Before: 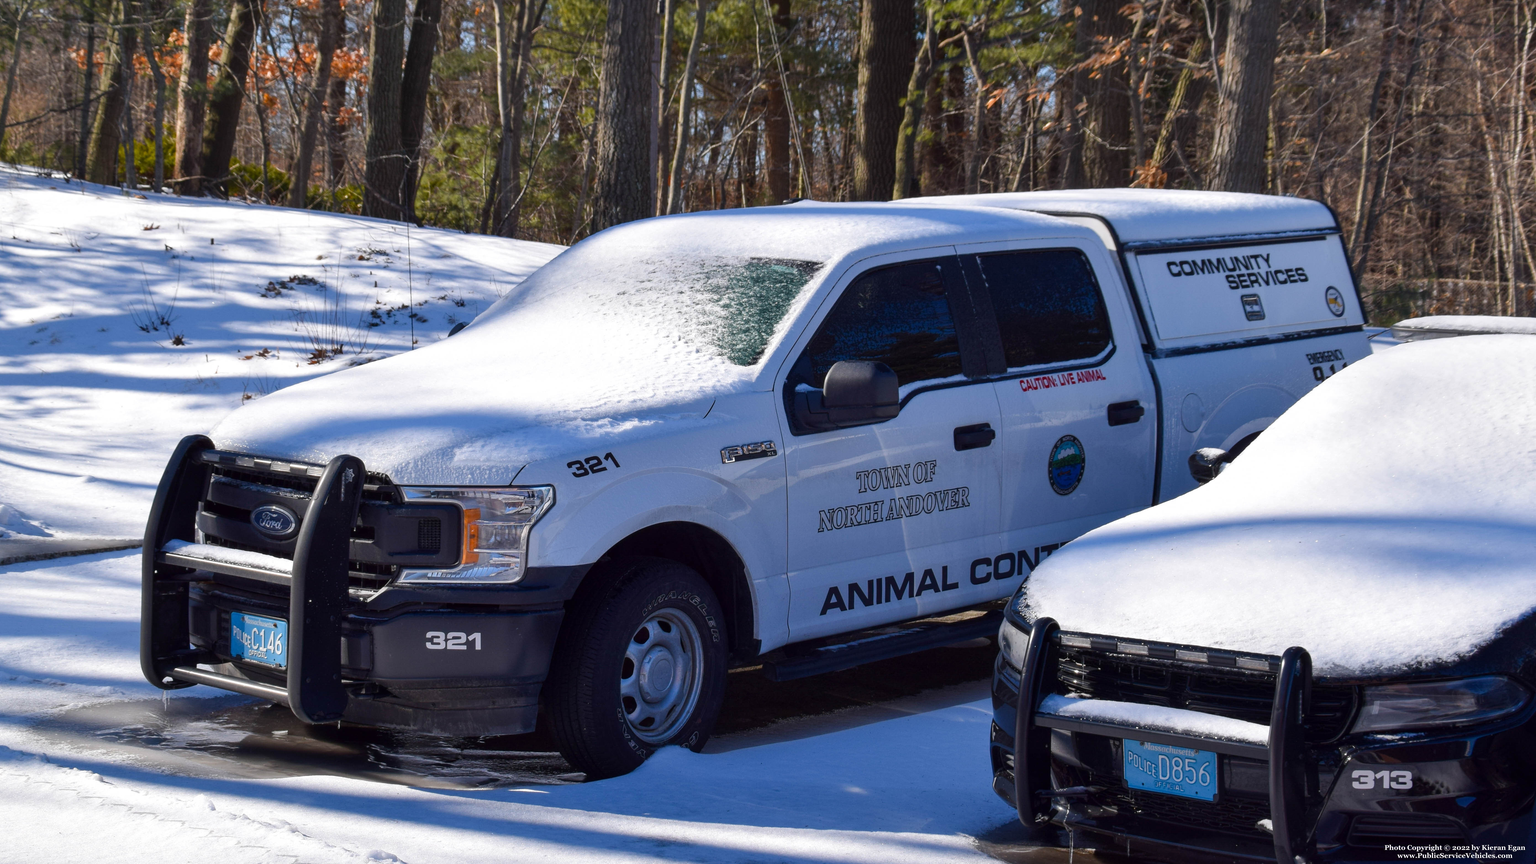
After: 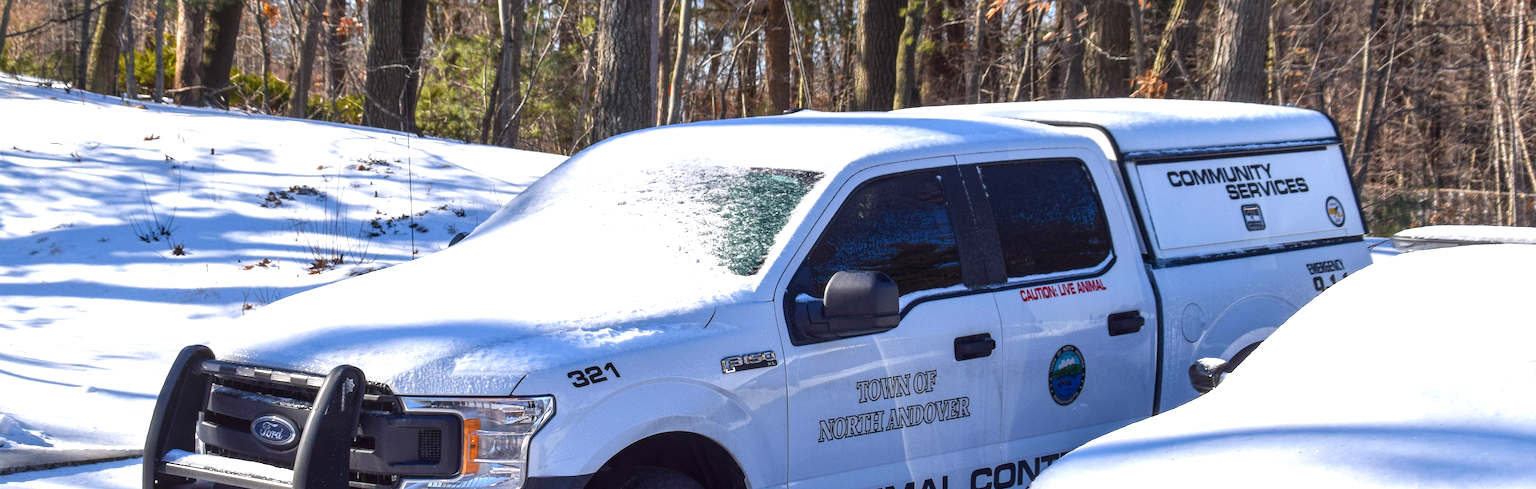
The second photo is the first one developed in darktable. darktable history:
exposure: black level correction 0, exposure 0.697 EV, compensate highlight preservation false
local contrast: on, module defaults
tone equalizer: on, module defaults
crop and rotate: top 10.473%, bottom 32.866%
